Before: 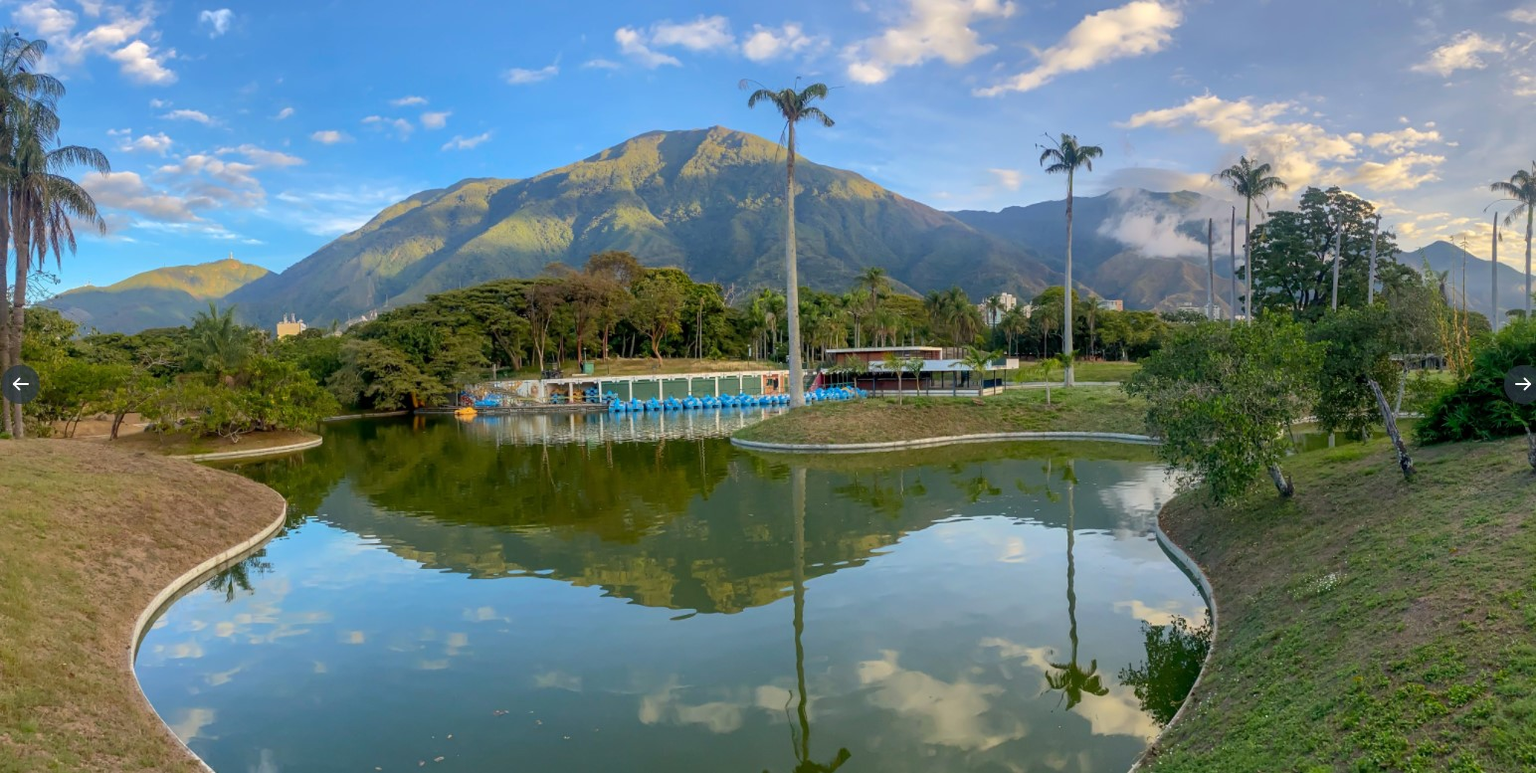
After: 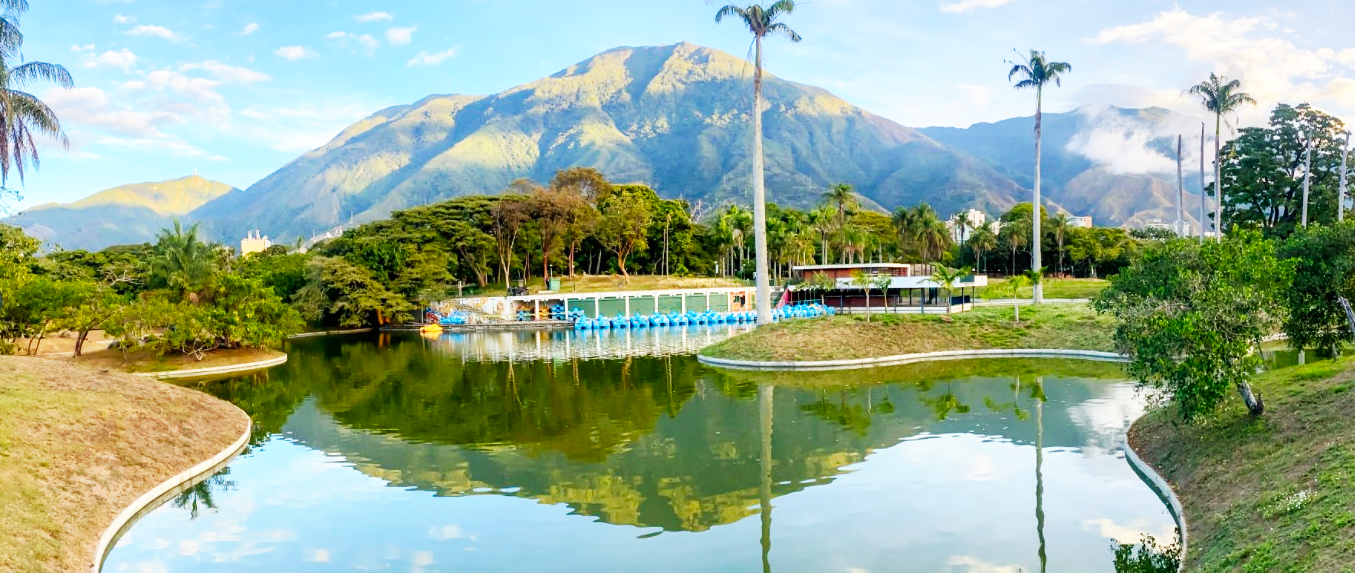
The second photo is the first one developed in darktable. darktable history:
crop and rotate: left 2.457%, top 11.008%, right 9.772%, bottom 15.173%
base curve: curves: ch0 [(0, 0) (0.007, 0.004) (0.027, 0.03) (0.046, 0.07) (0.207, 0.54) (0.442, 0.872) (0.673, 0.972) (1, 1)], preserve colors none
